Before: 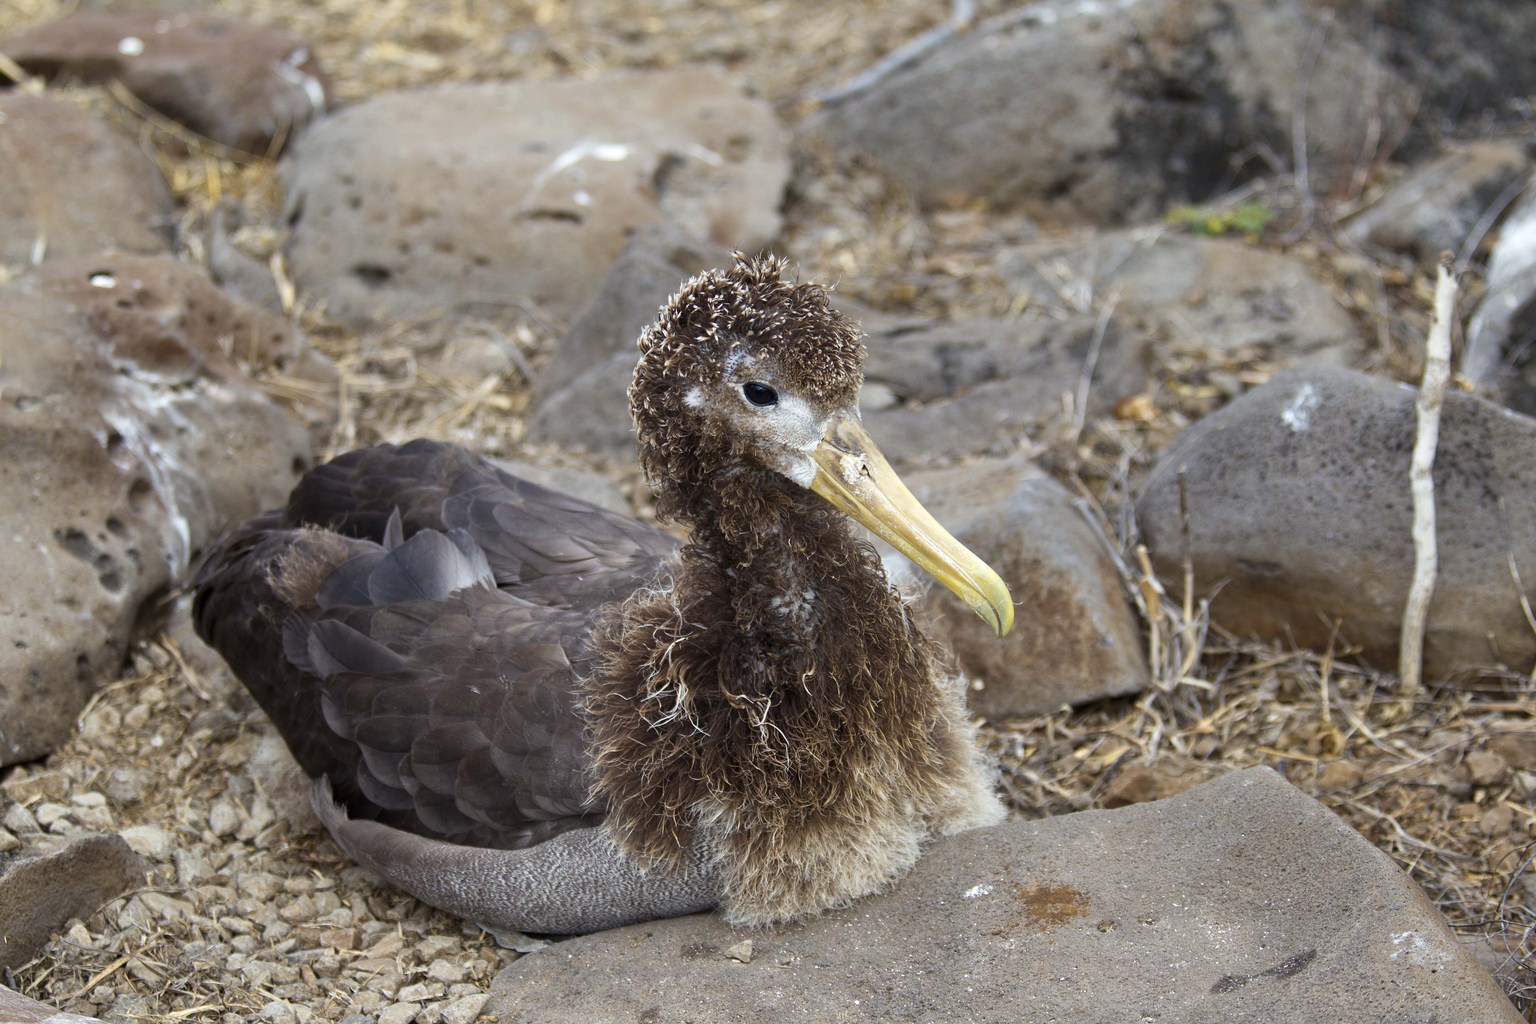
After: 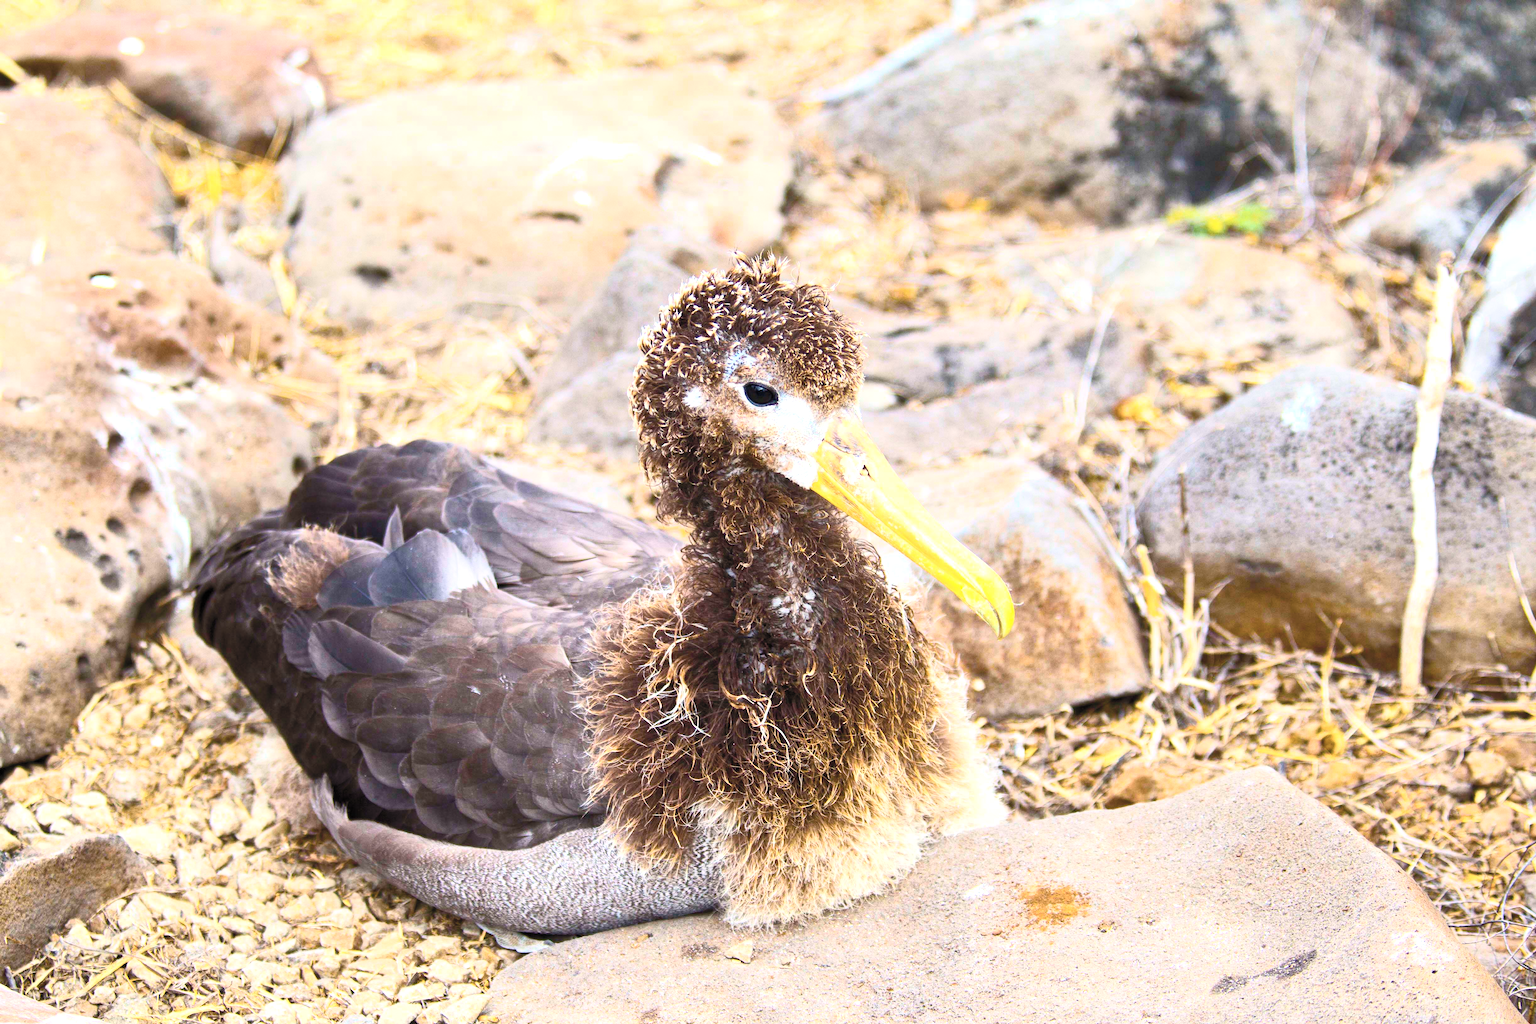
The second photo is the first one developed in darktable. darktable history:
color balance rgb: power › chroma 0.476%, power › hue 262.53°, highlights gain › chroma 1.617%, highlights gain › hue 55.79°, perceptual saturation grading › global saturation 29.75%, perceptual brilliance grading › mid-tones 10.504%, perceptual brilliance grading › shadows 15.836%, global vibrance 59.567%
levels: levels [0, 0.476, 0.951]
contrast brightness saturation: contrast 0.448, brightness 0.548, saturation -0.185
exposure: compensate highlight preservation false
